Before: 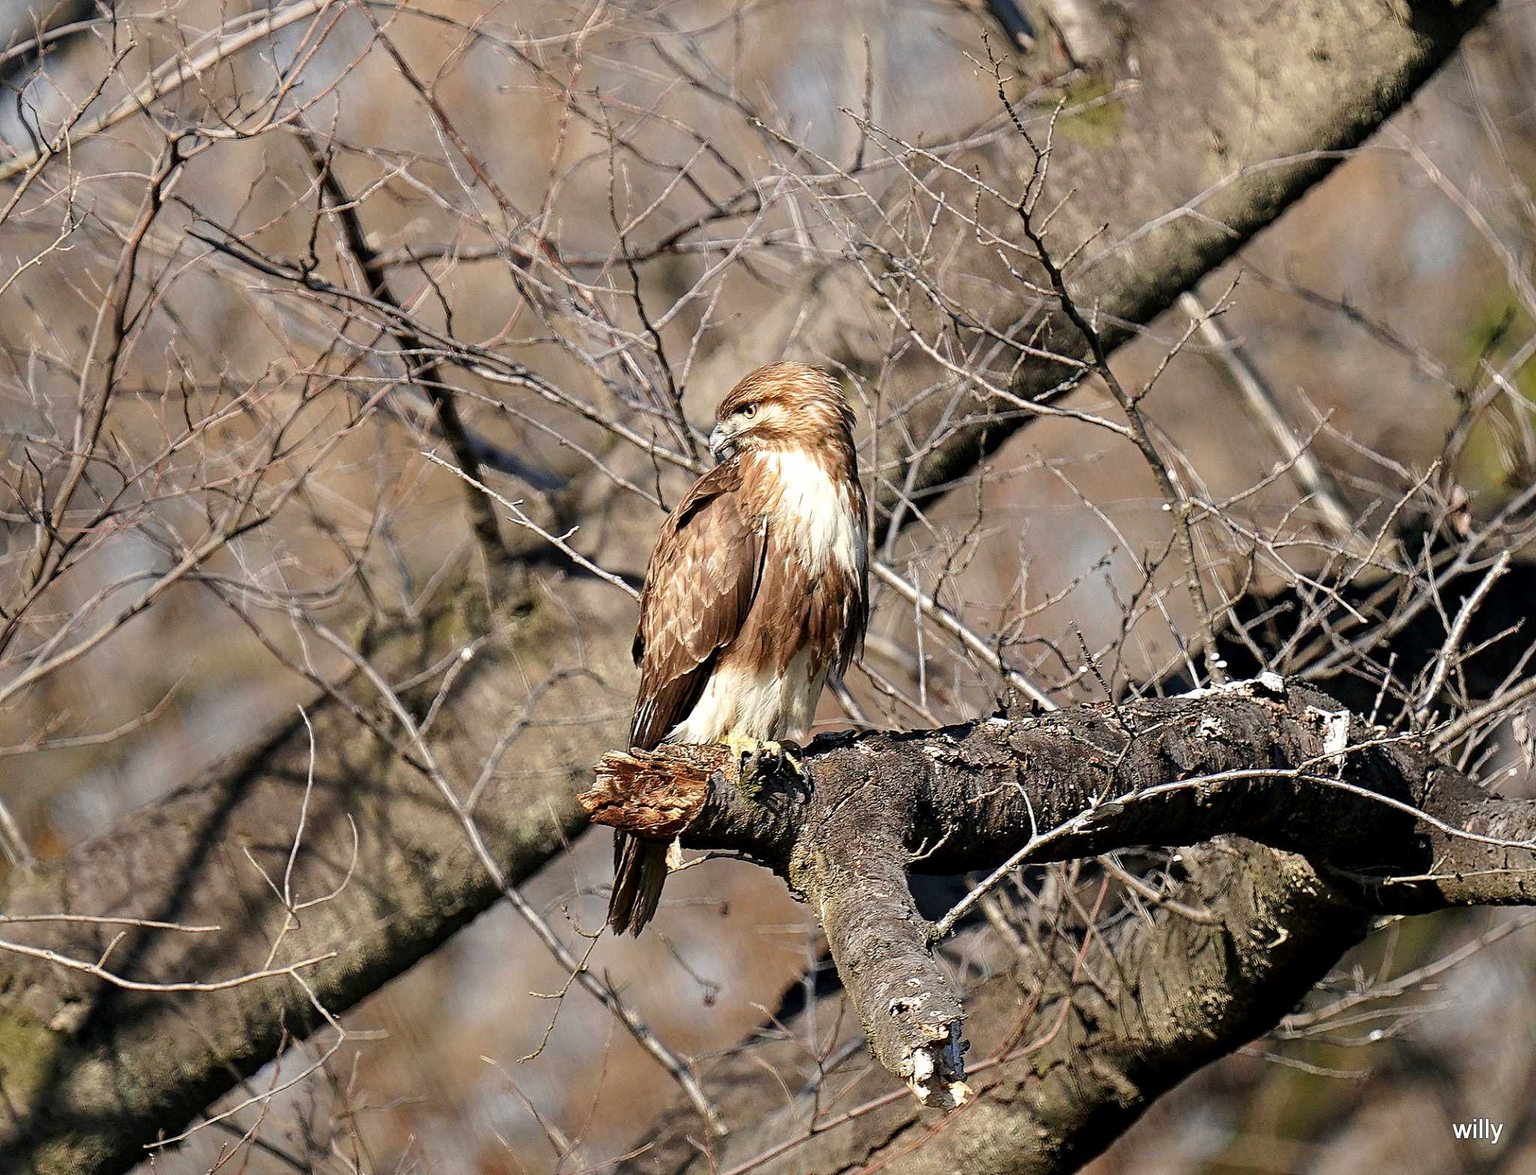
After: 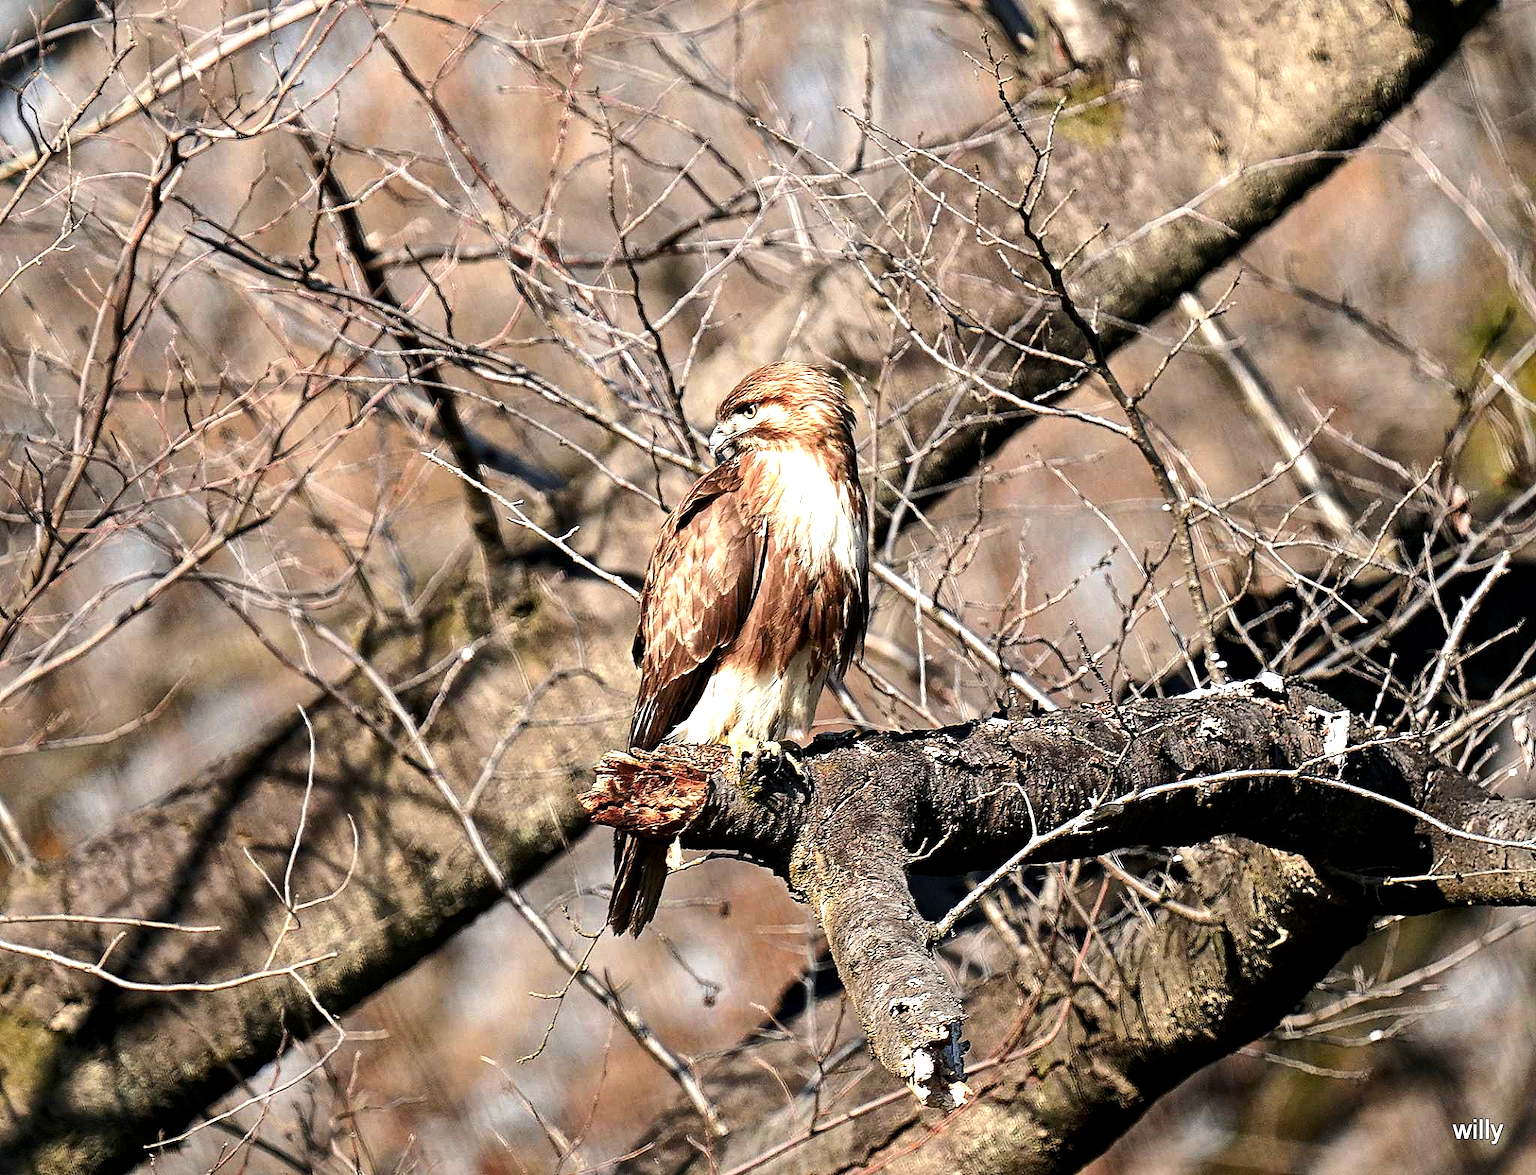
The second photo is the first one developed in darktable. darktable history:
color zones: curves: ch1 [(0.235, 0.558) (0.75, 0.5)]; ch2 [(0.25, 0.462) (0.749, 0.457)], mix 25.94%
local contrast: mode bilateral grid, contrast 20, coarseness 50, detail 130%, midtone range 0.2
tone equalizer: -8 EV -0.75 EV, -7 EV -0.7 EV, -6 EV -0.6 EV, -5 EV -0.4 EV, -3 EV 0.4 EV, -2 EV 0.6 EV, -1 EV 0.7 EV, +0 EV 0.75 EV, edges refinement/feathering 500, mask exposure compensation -1.57 EV, preserve details no
